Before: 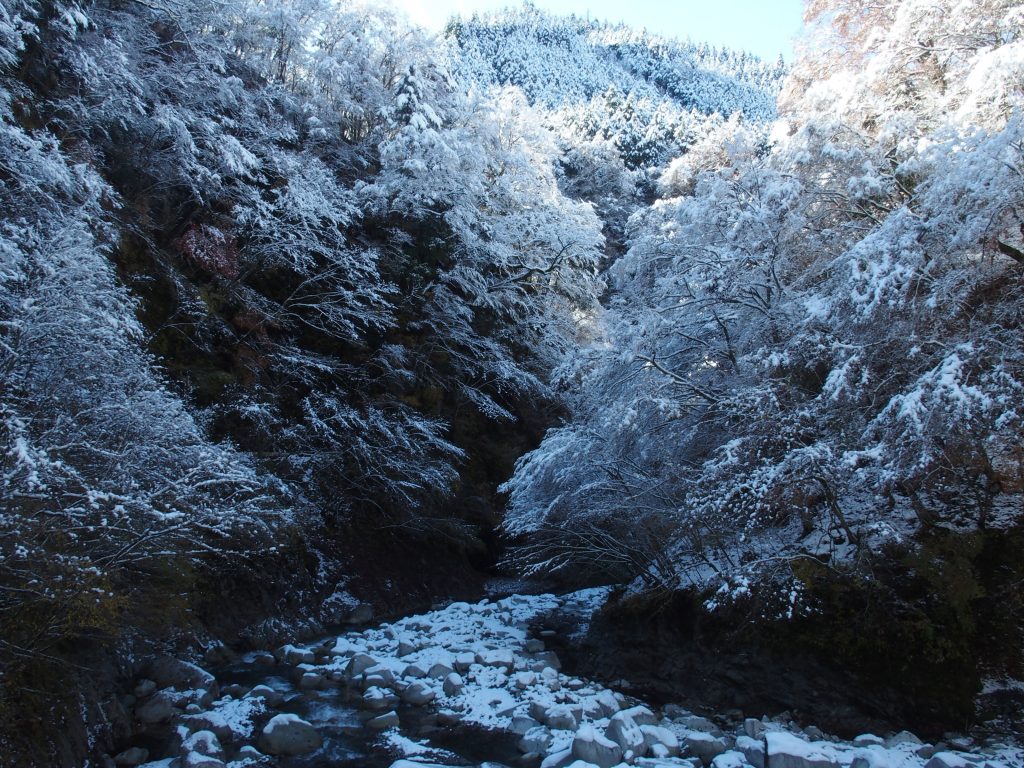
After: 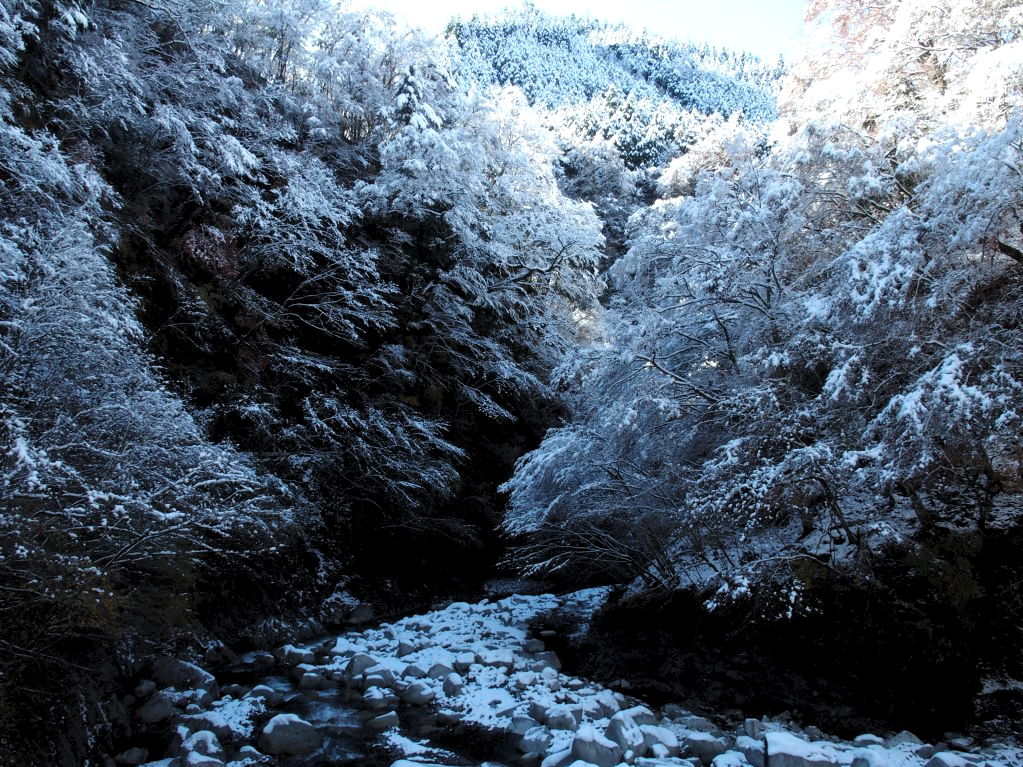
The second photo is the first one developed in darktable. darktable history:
crop: bottom 0.063%
levels: levels [0.062, 0.494, 0.925]
